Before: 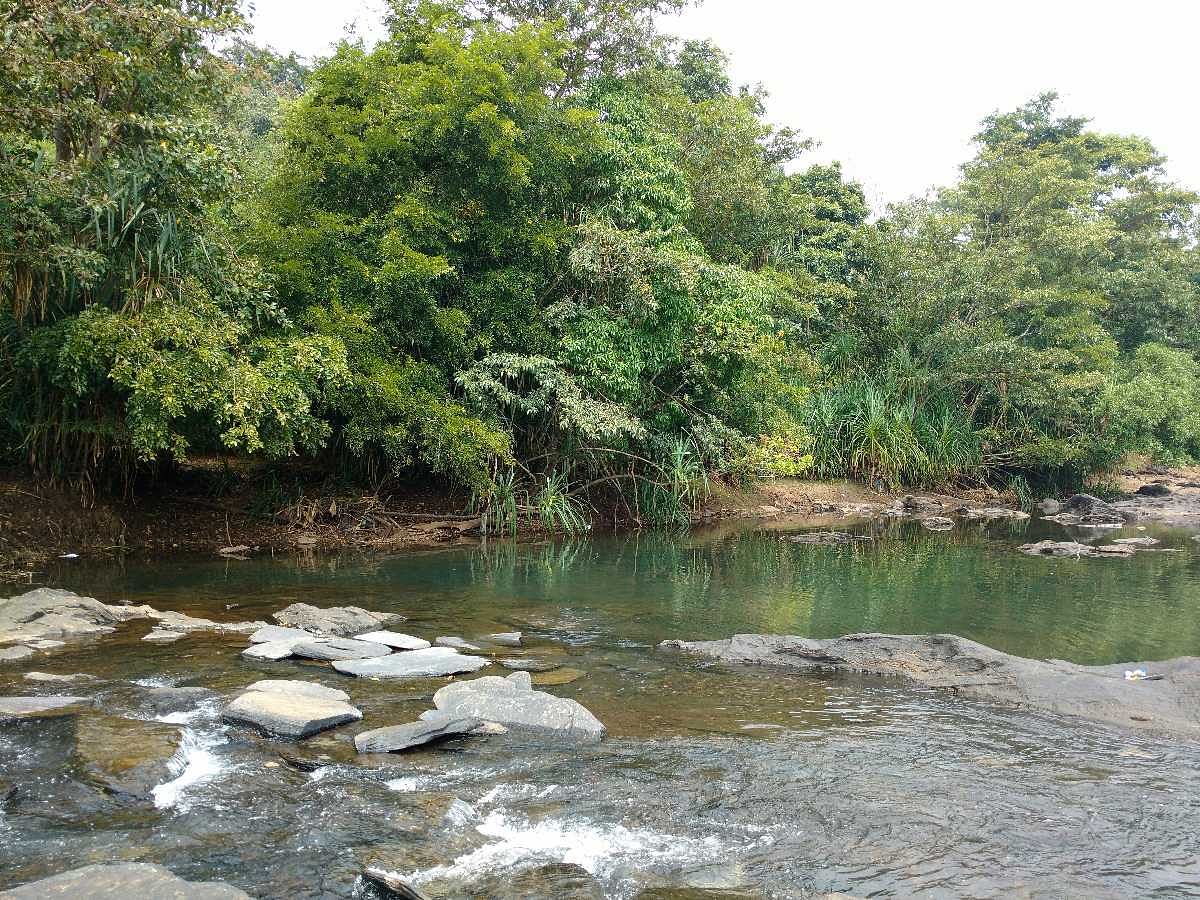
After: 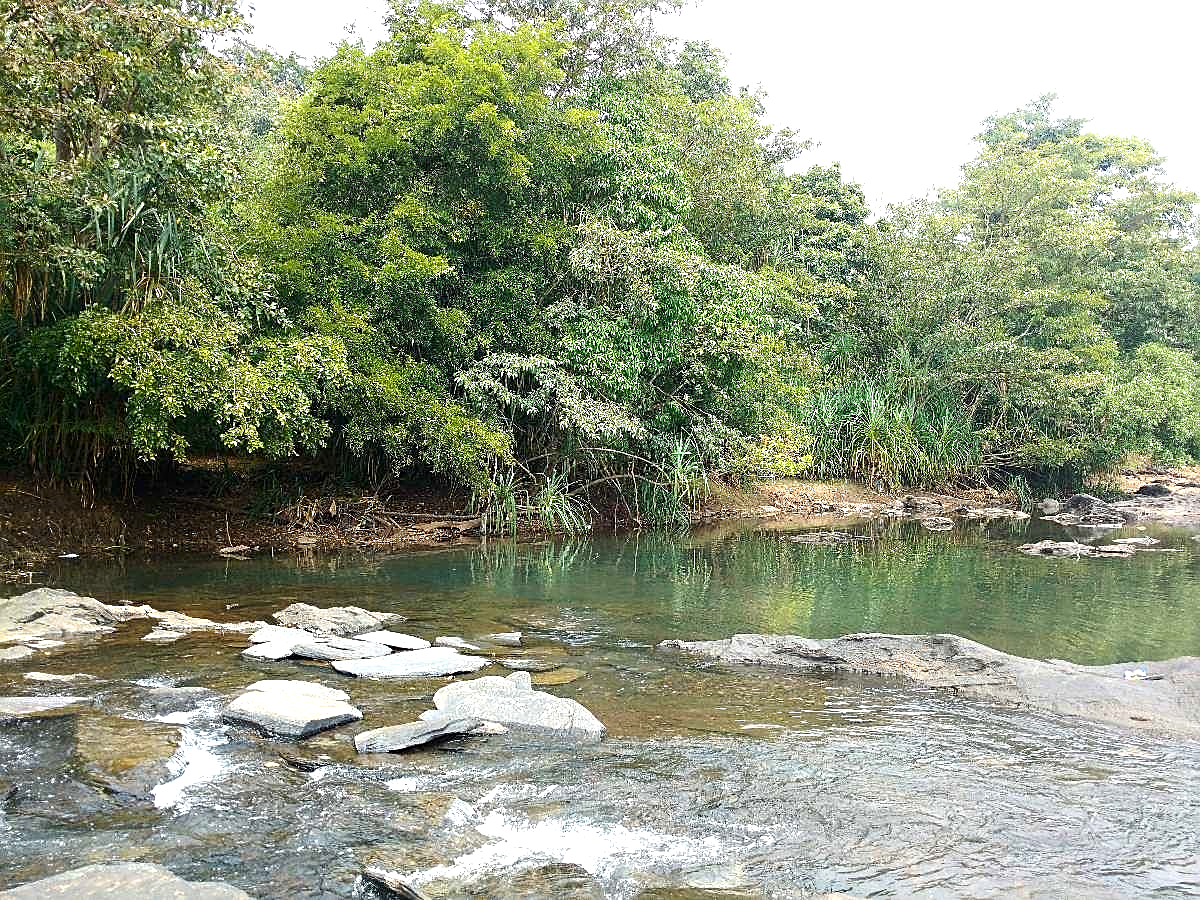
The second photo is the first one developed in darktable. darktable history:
shadows and highlights: shadows -70, highlights 35, soften with gaussian
sharpen: on, module defaults
exposure: exposure 0.6 EV, compensate highlight preservation false
